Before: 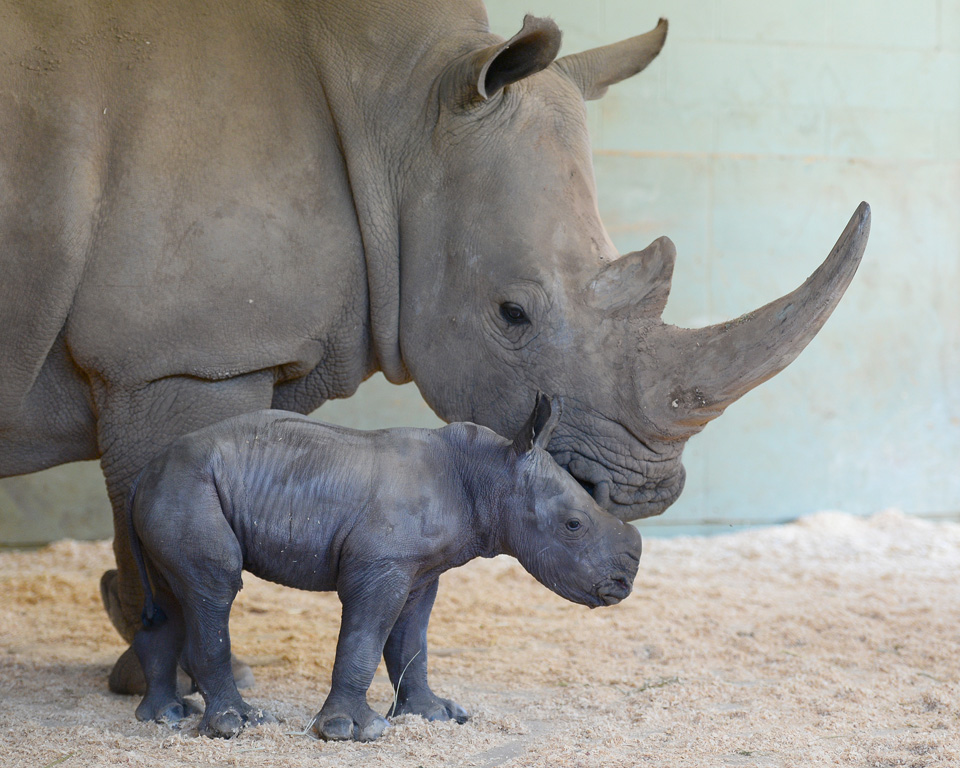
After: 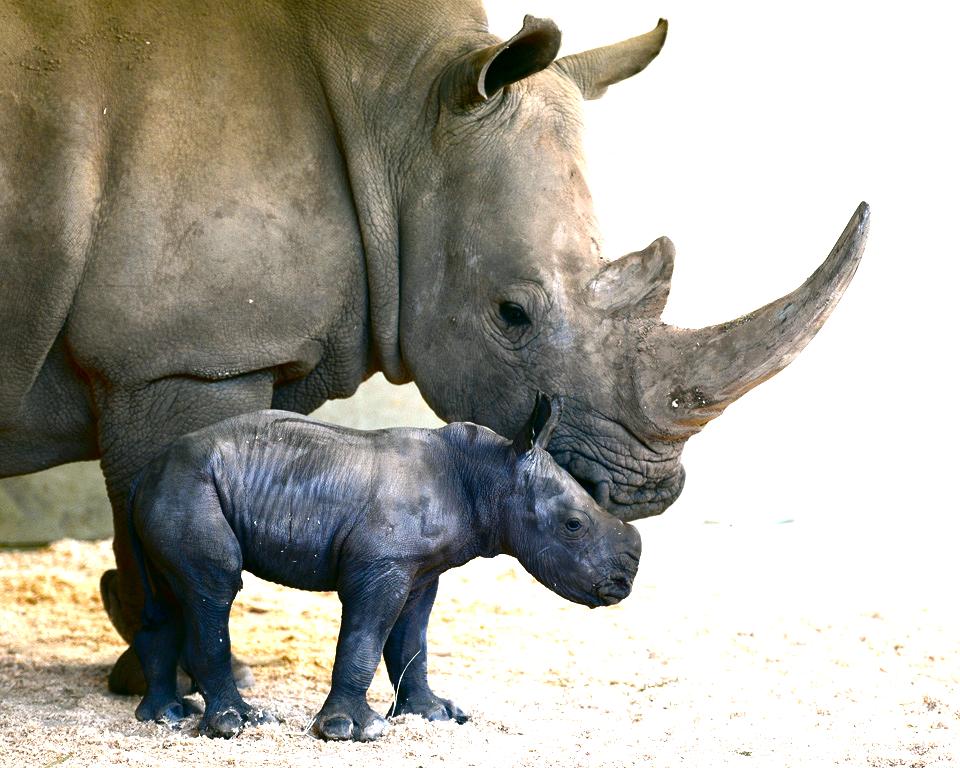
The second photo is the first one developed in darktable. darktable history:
color correction: highlights a* 4.02, highlights b* 4.98, shadows a* -7.55, shadows b* 4.98
exposure: black level correction 0, exposure 1 EV, compensate exposure bias true, compensate highlight preservation false
contrast brightness saturation: contrast 0.09, brightness -0.59, saturation 0.17
